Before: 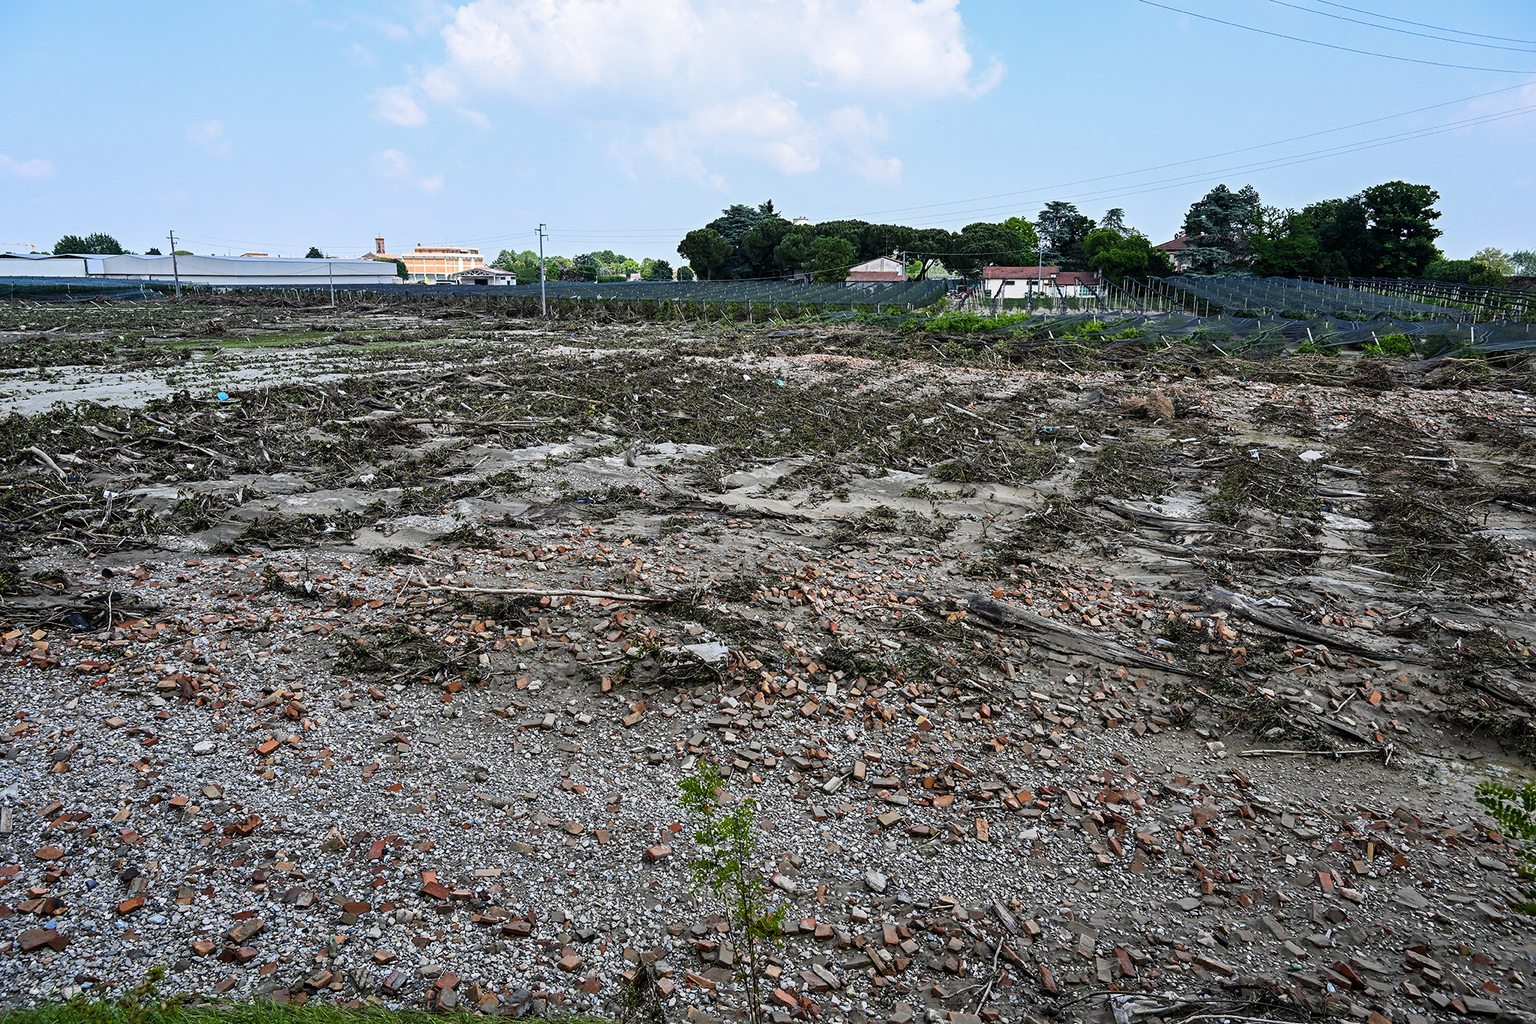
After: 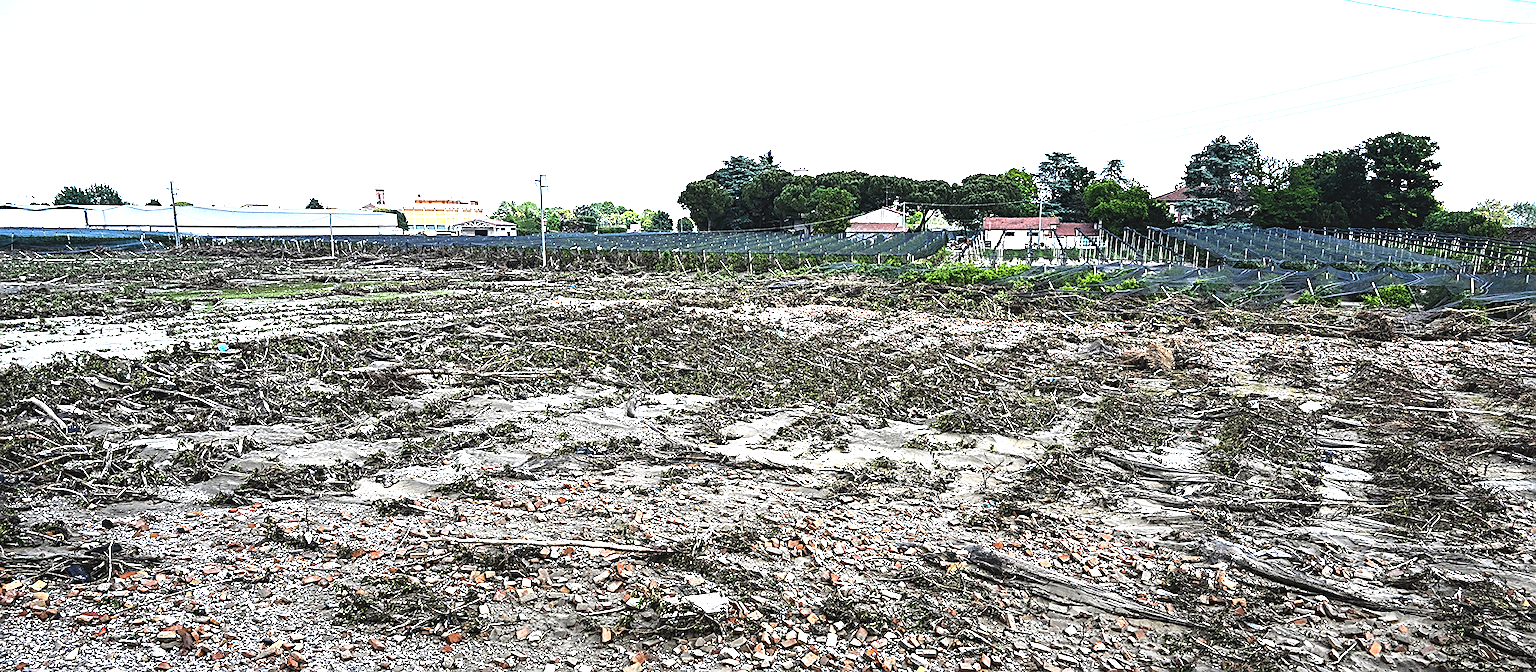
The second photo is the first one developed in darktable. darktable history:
exposure: black level correction -0.005, exposure 1 EV, compensate highlight preservation false
white balance: emerald 1
grain: coarseness 0.09 ISO
sharpen: on, module defaults
tone equalizer: -8 EV -0.417 EV, -7 EV -0.389 EV, -6 EV -0.333 EV, -5 EV -0.222 EV, -3 EV 0.222 EV, -2 EV 0.333 EV, -1 EV 0.389 EV, +0 EV 0.417 EV, edges refinement/feathering 500, mask exposure compensation -1.57 EV, preserve details no
crop and rotate: top 4.848%, bottom 29.503%
